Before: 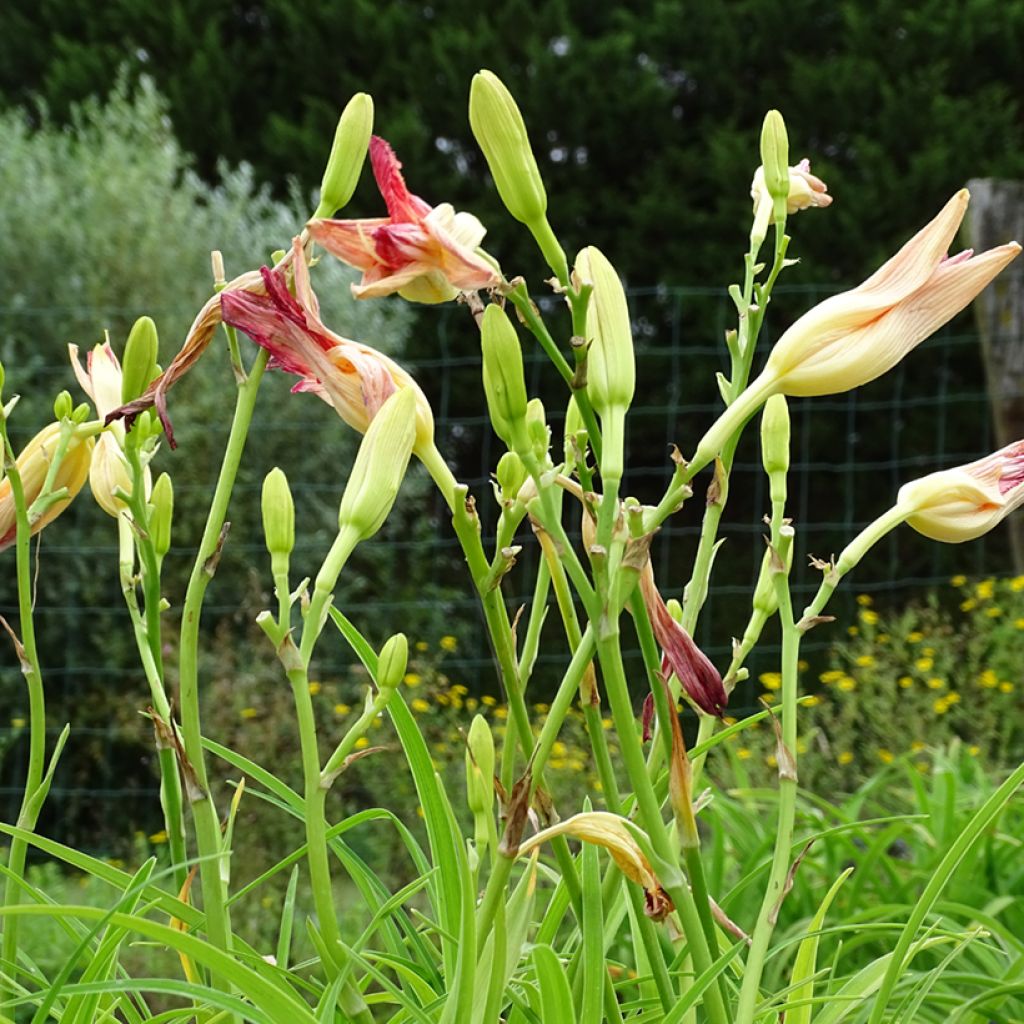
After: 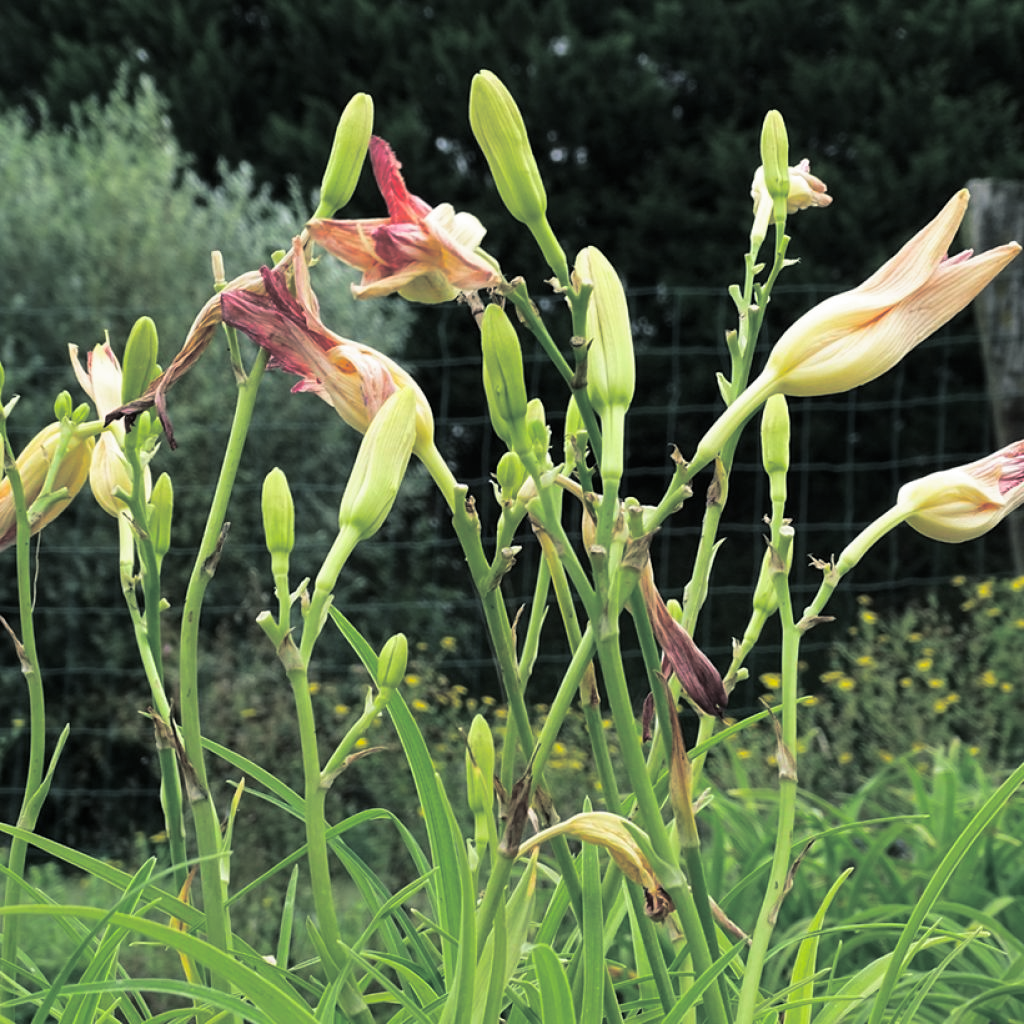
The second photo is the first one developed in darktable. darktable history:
levels: mode automatic, black 0.023%, white 99.97%, levels [0.062, 0.494, 0.925]
split-toning: shadows › hue 201.6°, shadows › saturation 0.16, highlights › hue 50.4°, highlights › saturation 0.2, balance -49.9
